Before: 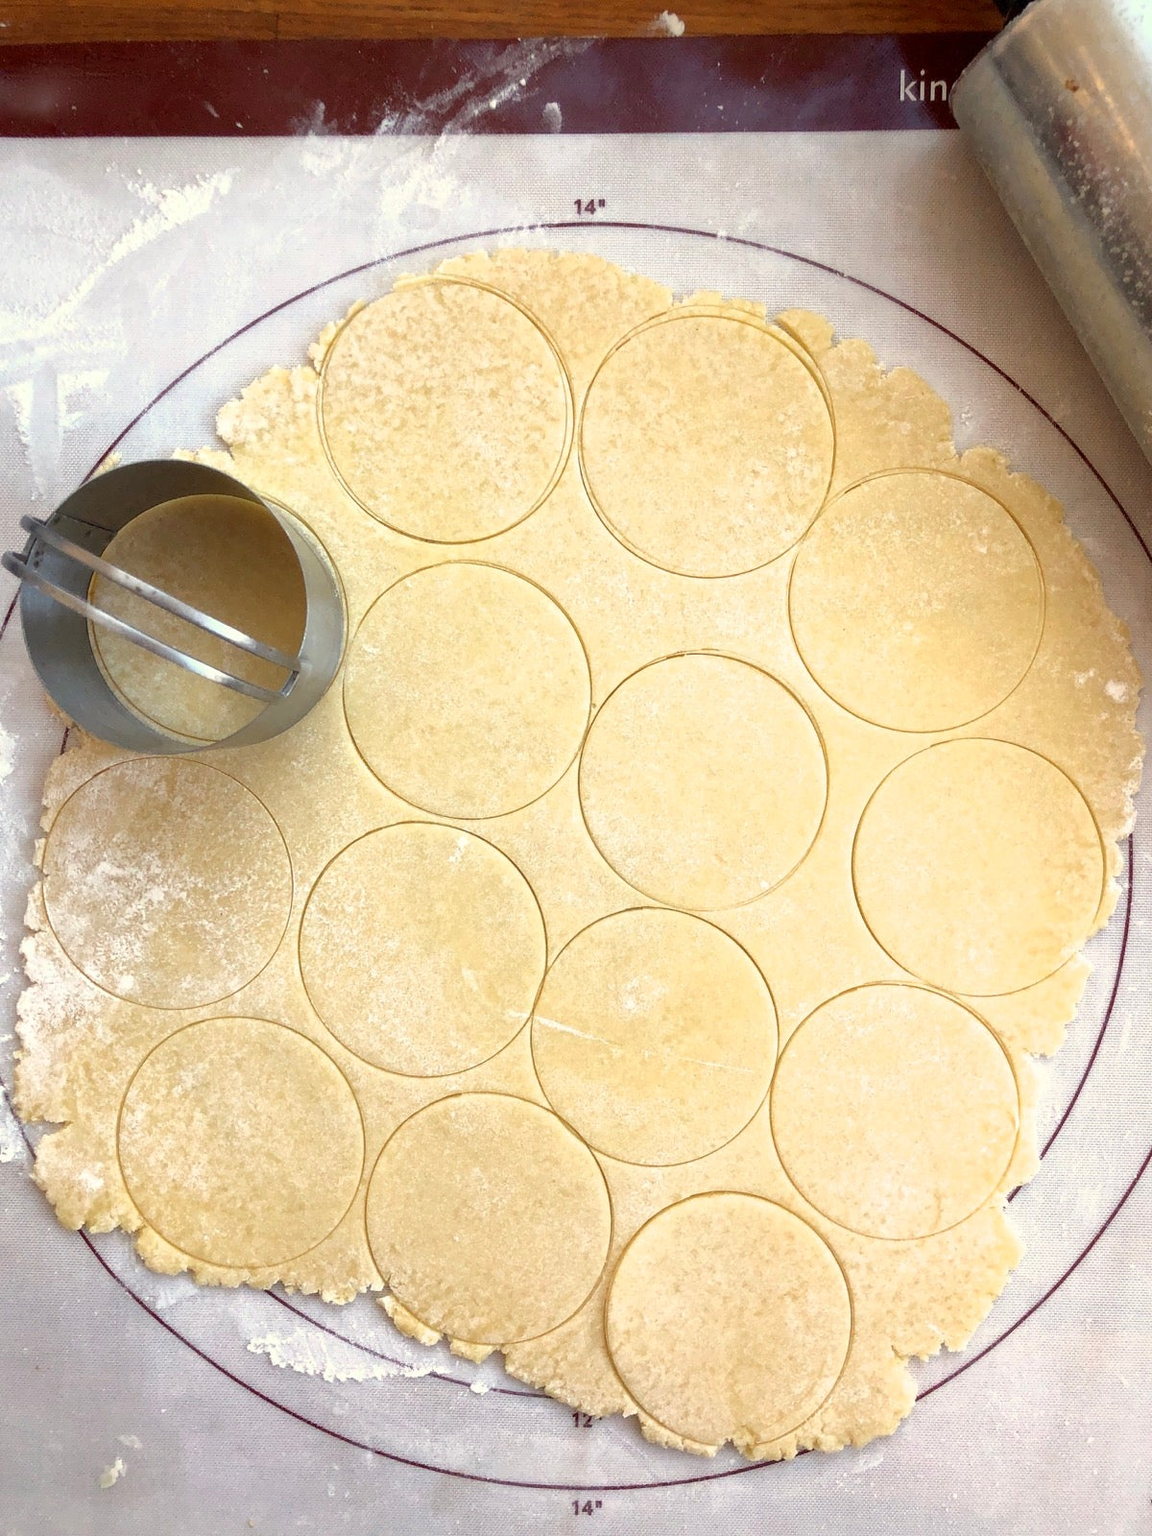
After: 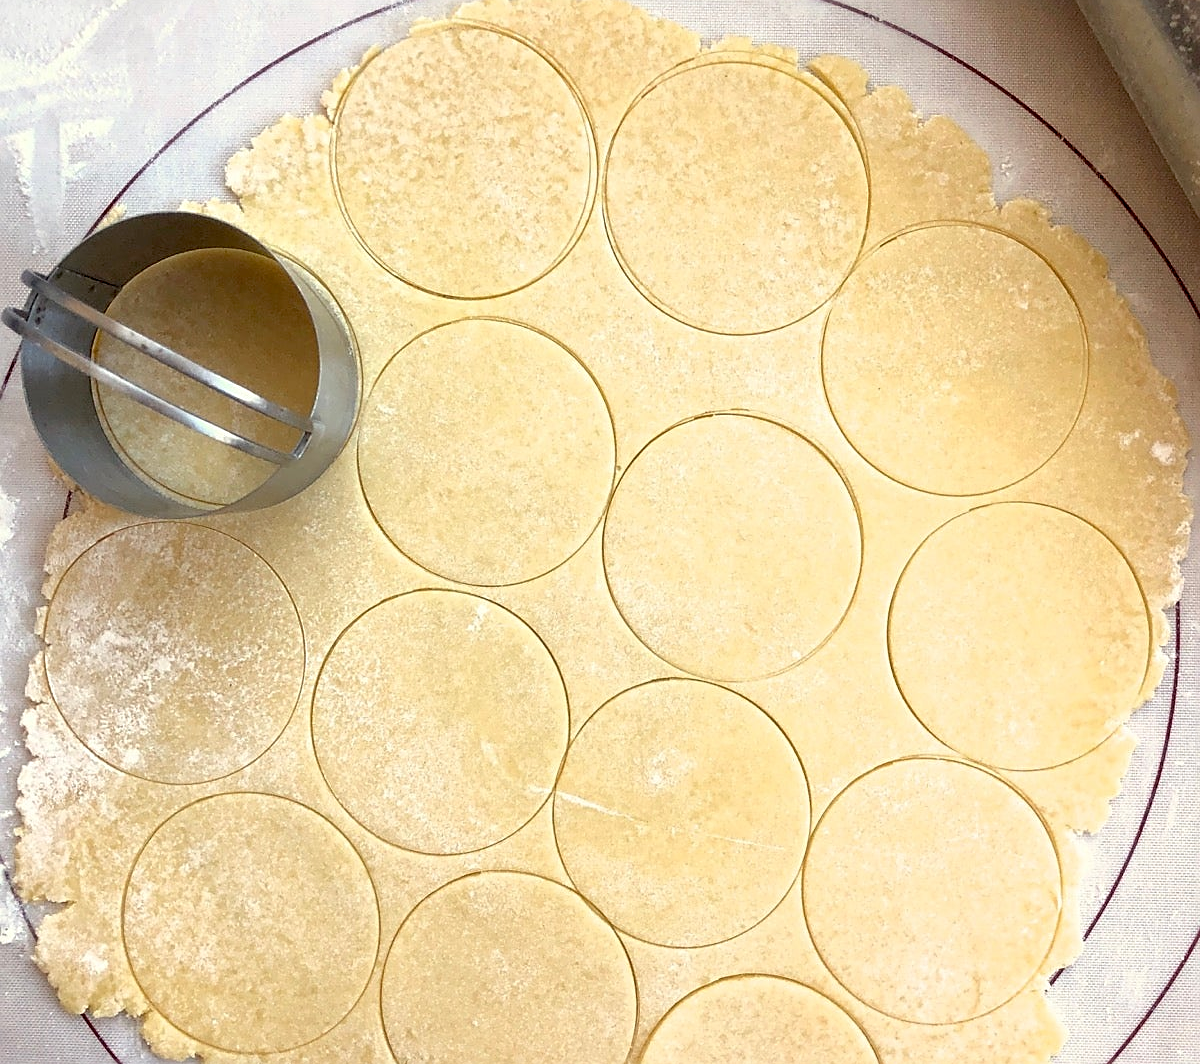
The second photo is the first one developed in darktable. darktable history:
crop: top 16.727%, bottom 16.727%
sharpen: on, module defaults
exposure: black level correction 0.011, compensate highlight preservation false
